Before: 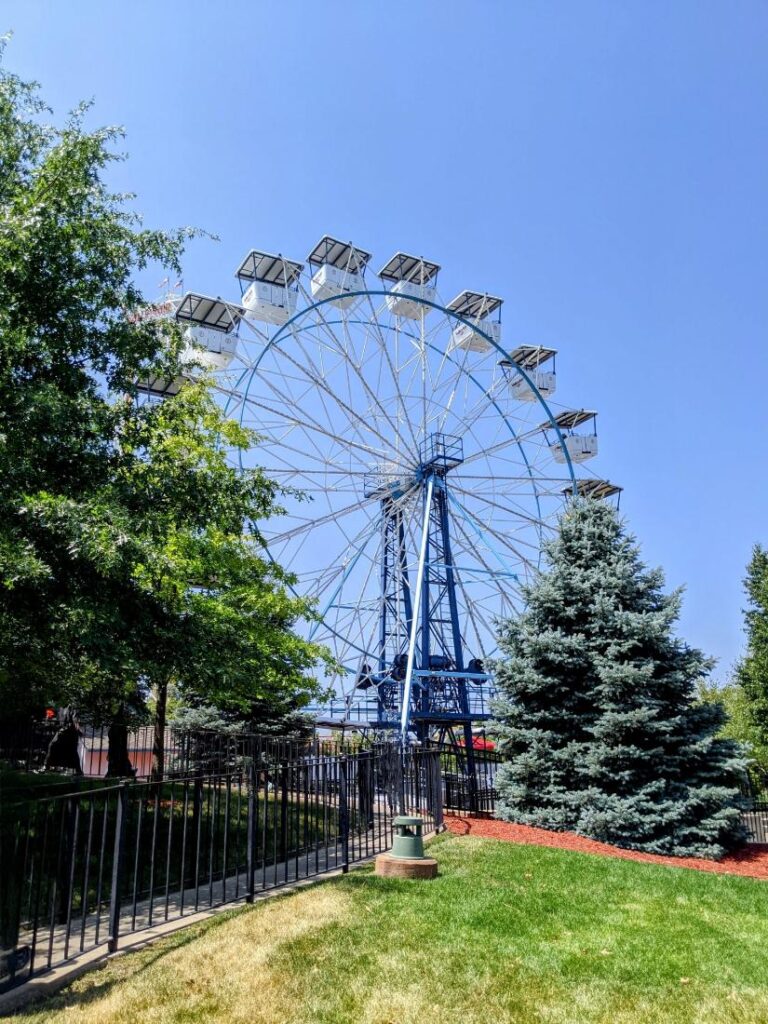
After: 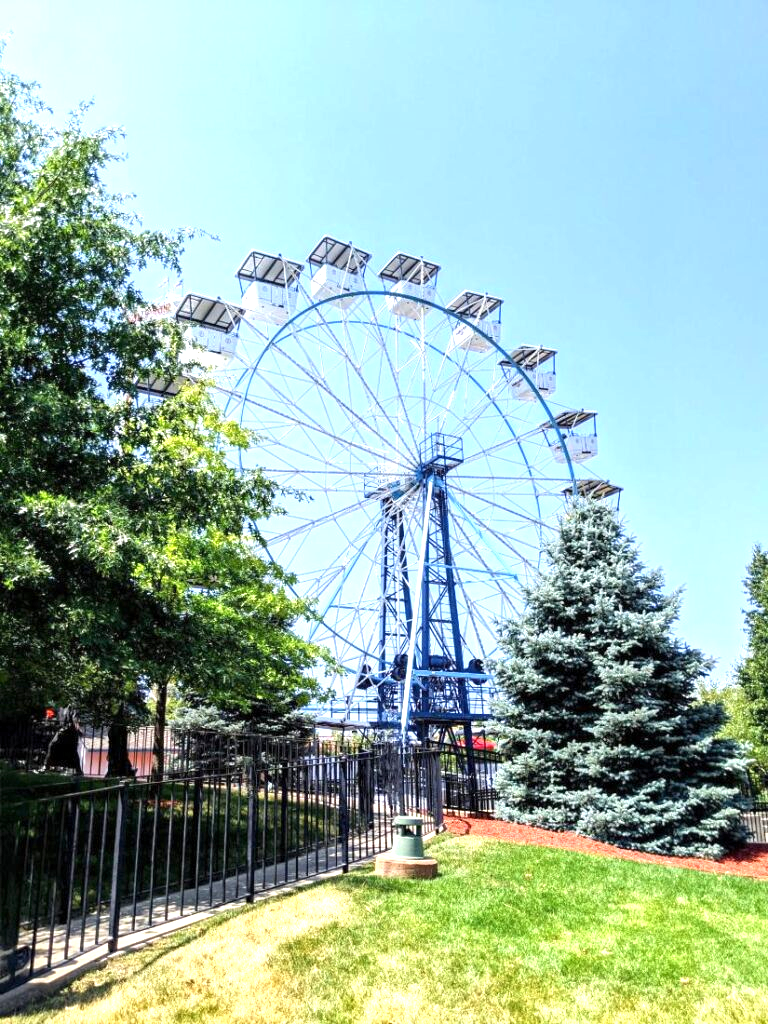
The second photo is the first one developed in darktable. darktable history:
exposure: black level correction 0, exposure 1.1 EV, compensate exposure bias true, compensate highlight preservation false
levels: mode automatic, black 0.023%, white 99.97%, levels [0.062, 0.494, 0.925]
